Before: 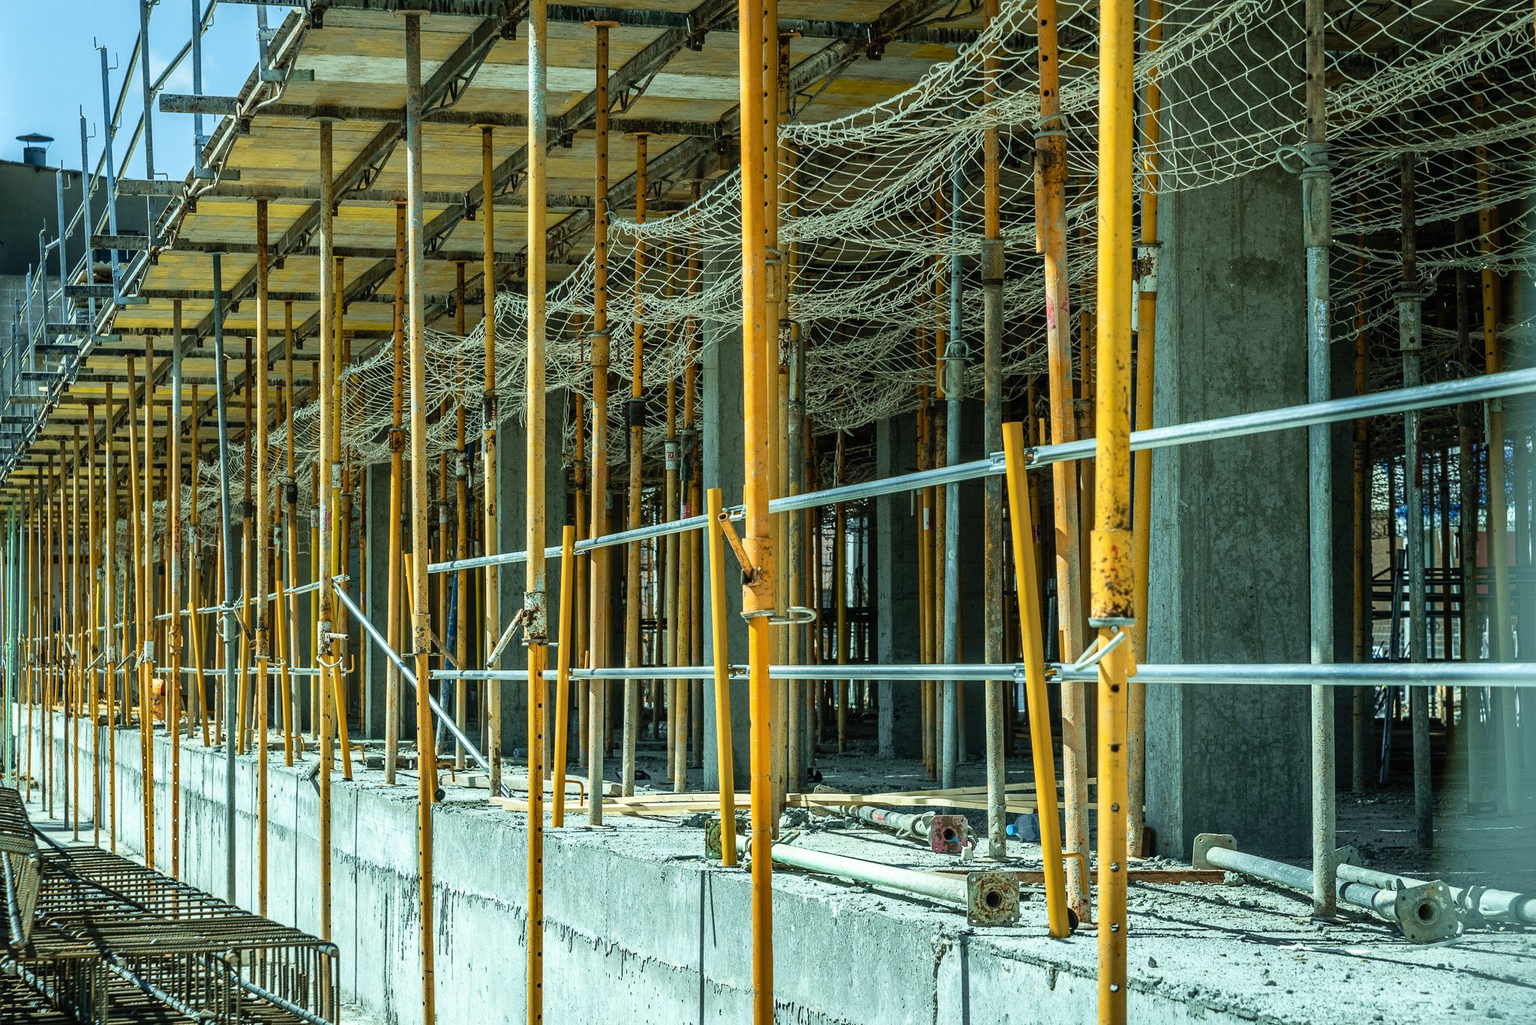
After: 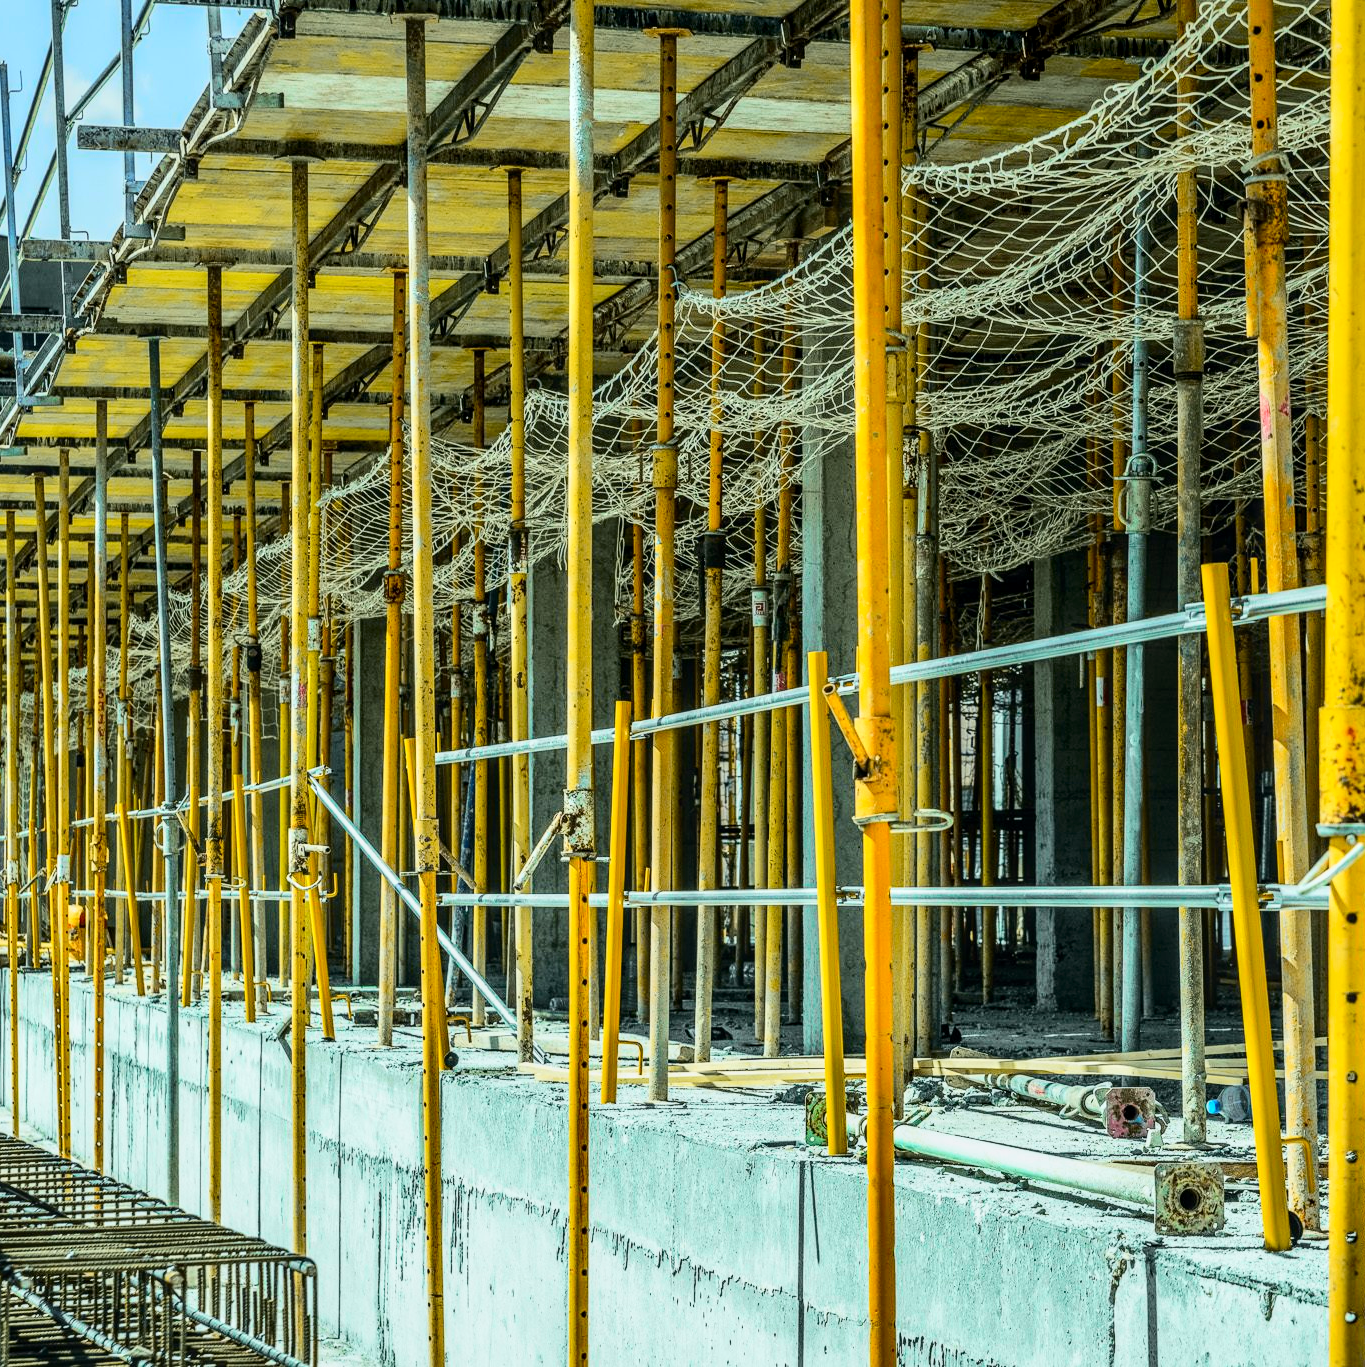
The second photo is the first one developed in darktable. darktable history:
crop and rotate: left 6.617%, right 26.717%
tone curve: curves: ch0 [(0, 0) (0.11, 0.081) (0.256, 0.259) (0.398, 0.475) (0.498, 0.611) (0.65, 0.757) (0.835, 0.883) (1, 0.961)]; ch1 [(0, 0) (0.346, 0.307) (0.408, 0.369) (0.453, 0.457) (0.482, 0.479) (0.502, 0.498) (0.521, 0.51) (0.553, 0.554) (0.618, 0.65) (0.693, 0.727) (1, 1)]; ch2 [(0, 0) (0.366, 0.337) (0.434, 0.46) (0.485, 0.494) (0.5, 0.494) (0.511, 0.508) (0.537, 0.55) (0.579, 0.599) (0.621, 0.693) (1, 1)], color space Lab, independent channels, preserve colors none
local contrast: on, module defaults
